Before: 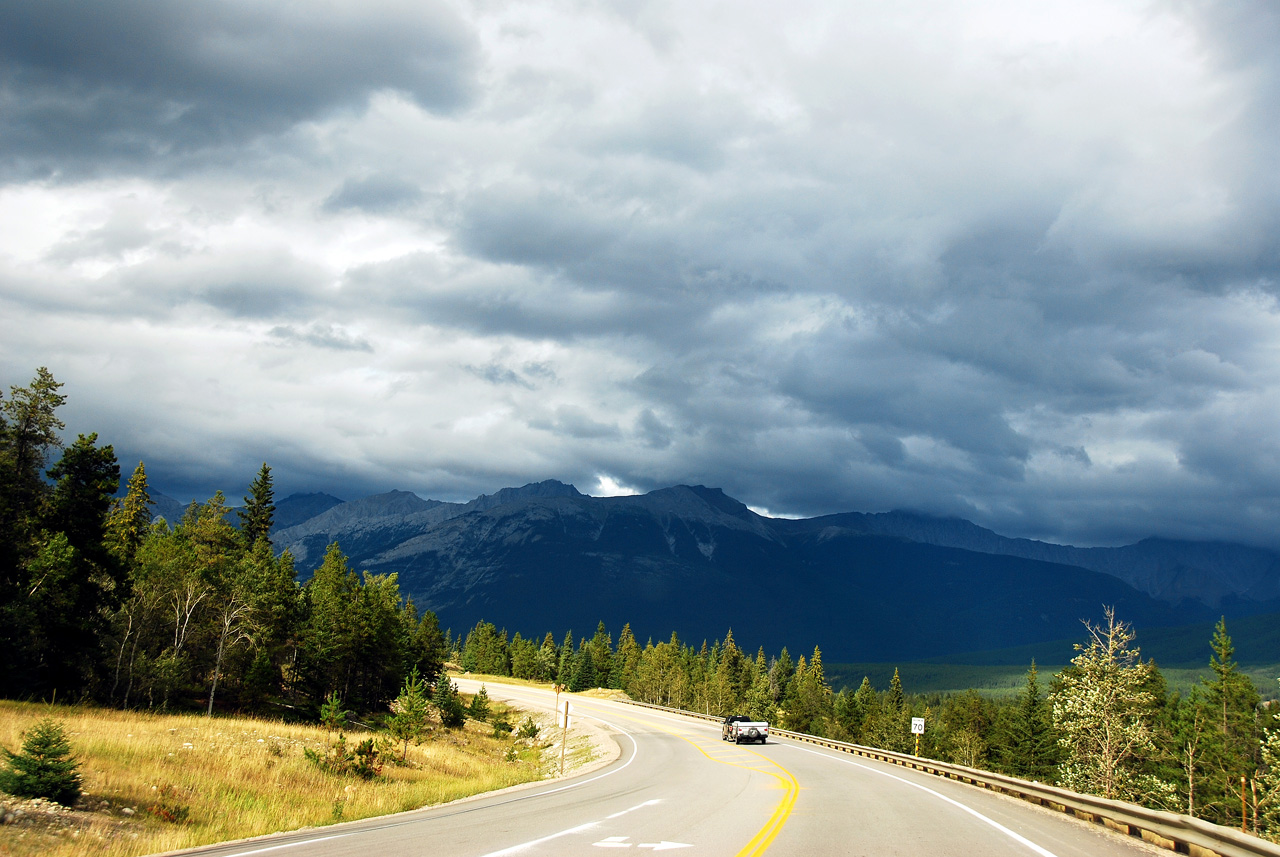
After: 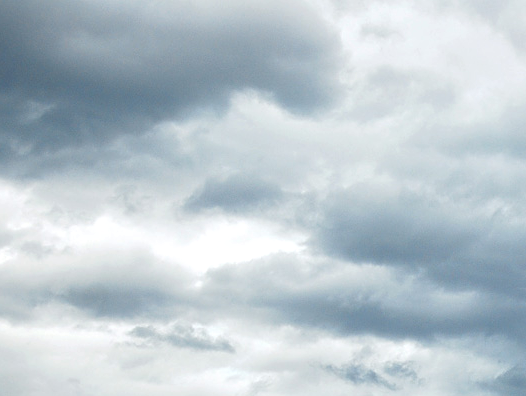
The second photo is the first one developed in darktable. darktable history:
sharpen: amount 0.209
crop and rotate: left 10.901%, top 0.052%, right 47.988%, bottom 53.627%
local contrast: on, module defaults
